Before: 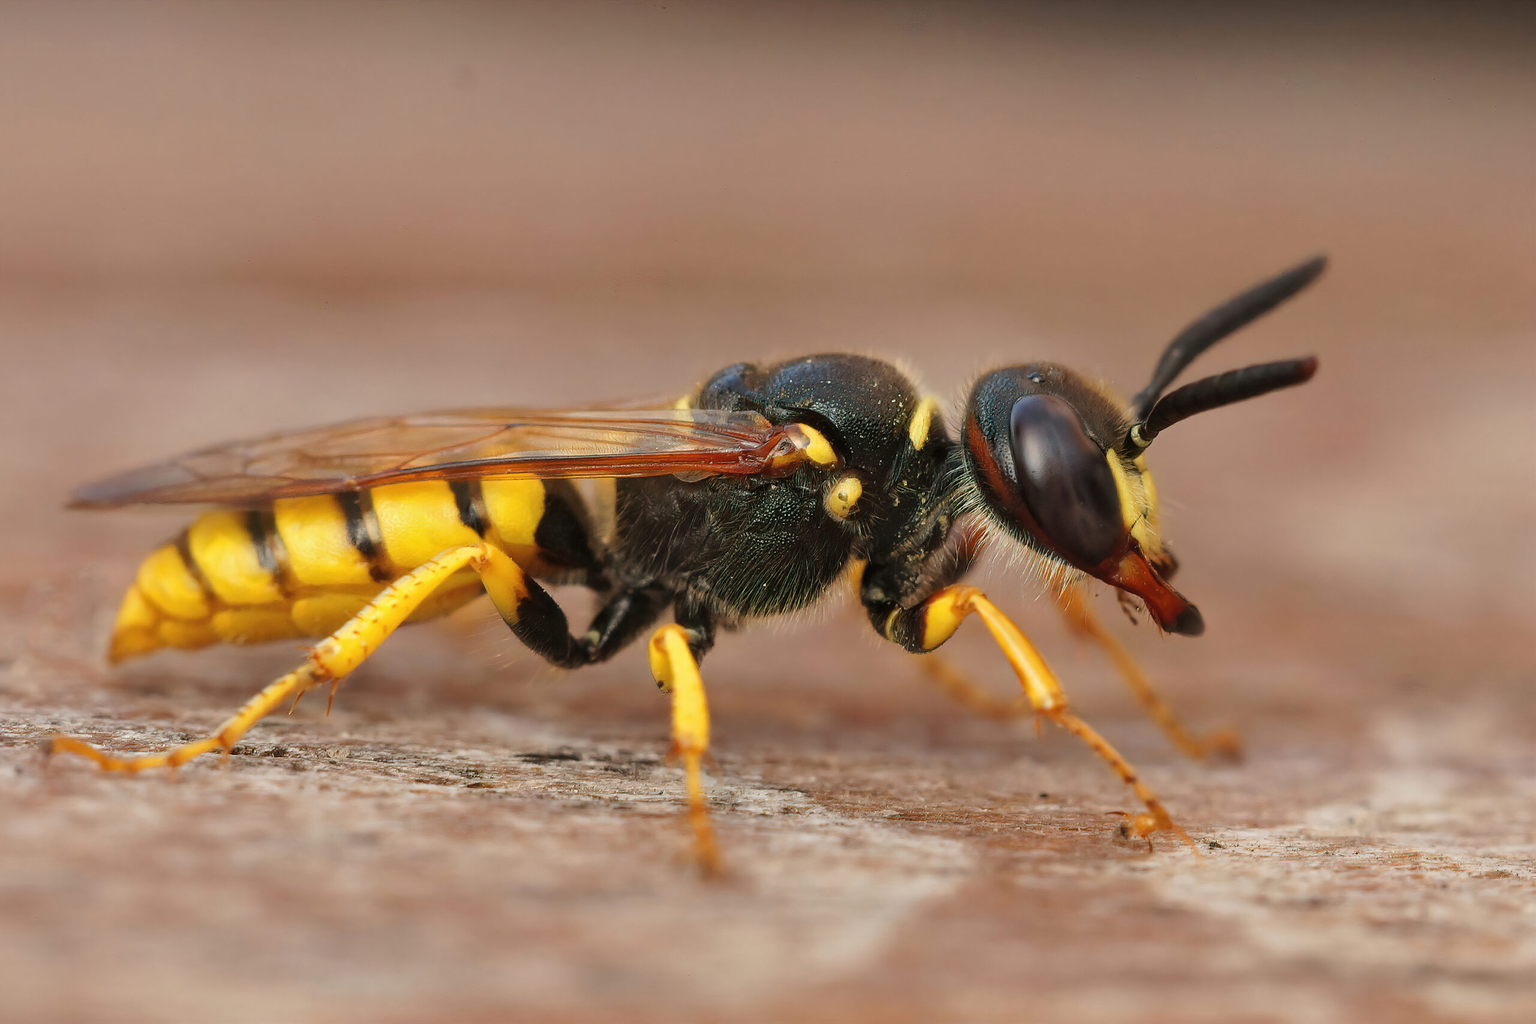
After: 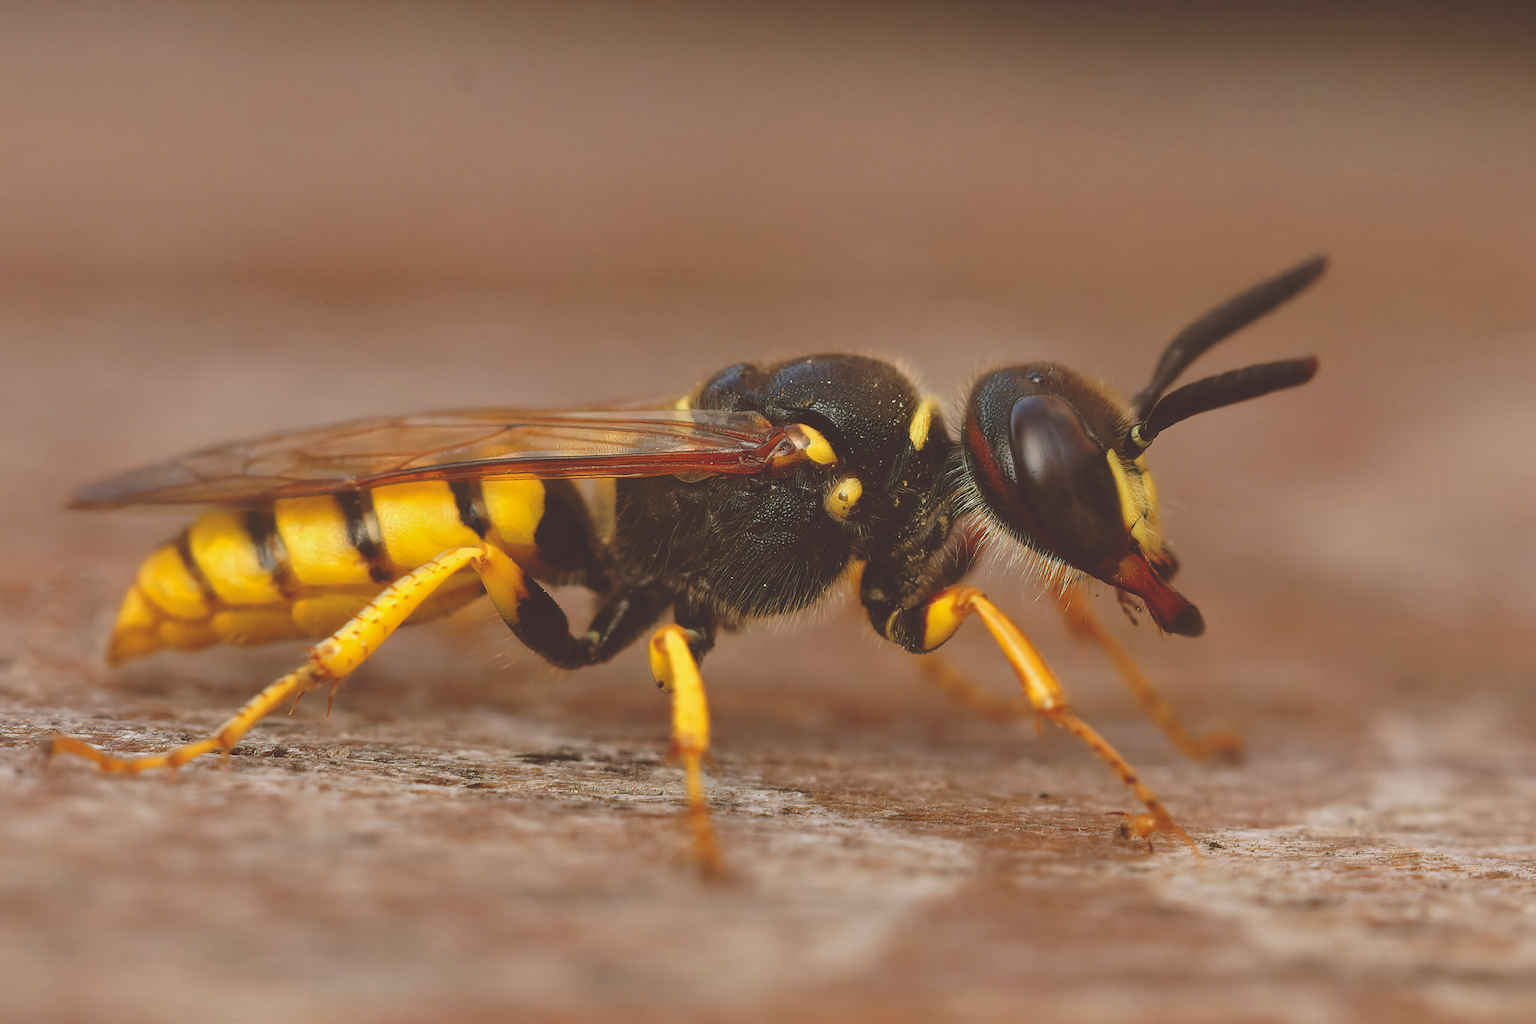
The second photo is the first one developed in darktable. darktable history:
color balance: lift [1, 1.011, 0.999, 0.989], gamma [1.109, 1.045, 1.039, 0.955], gain [0.917, 0.936, 0.952, 1.064], contrast 2.32%, contrast fulcrum 19%, output saturation 101%
rgb curve: curves: ch0 [(0, 0.186) (0.314, 0.284) (0.775, 0.708) (1, 1)], compensate middle gray true, preserve colors none
